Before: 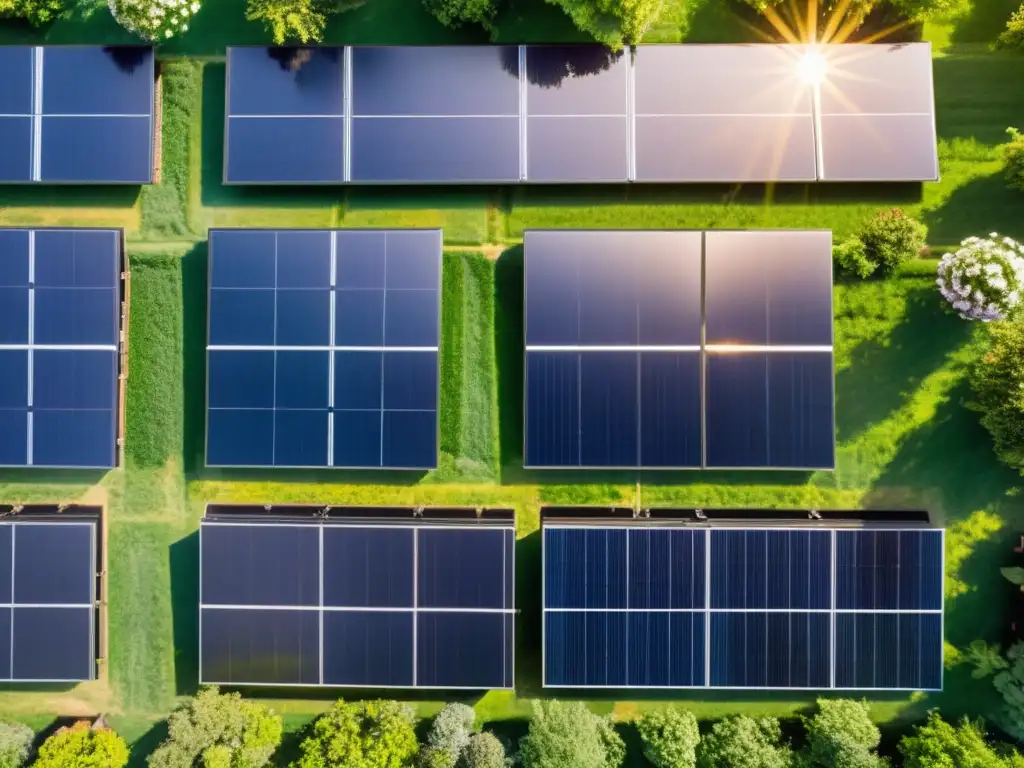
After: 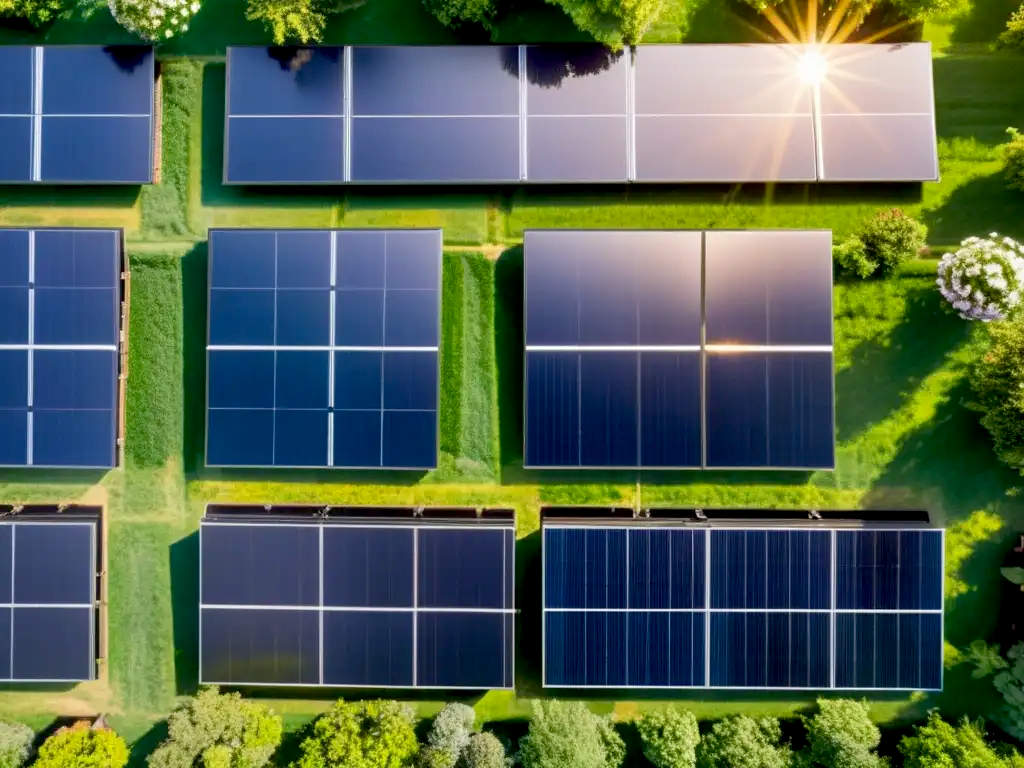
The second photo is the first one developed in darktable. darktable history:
exposure: black level correction 0.009, exposure 0.017 EV, compensate exposure bias true, compensate highlight preservation false
